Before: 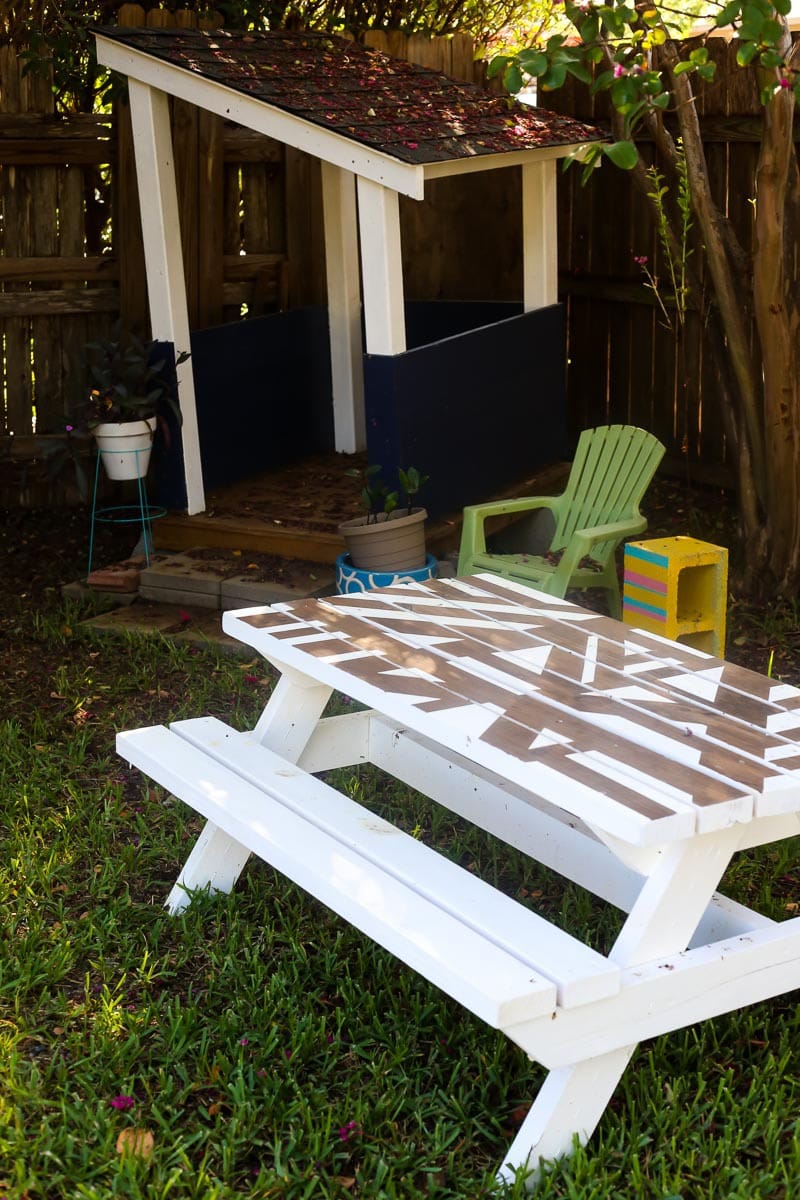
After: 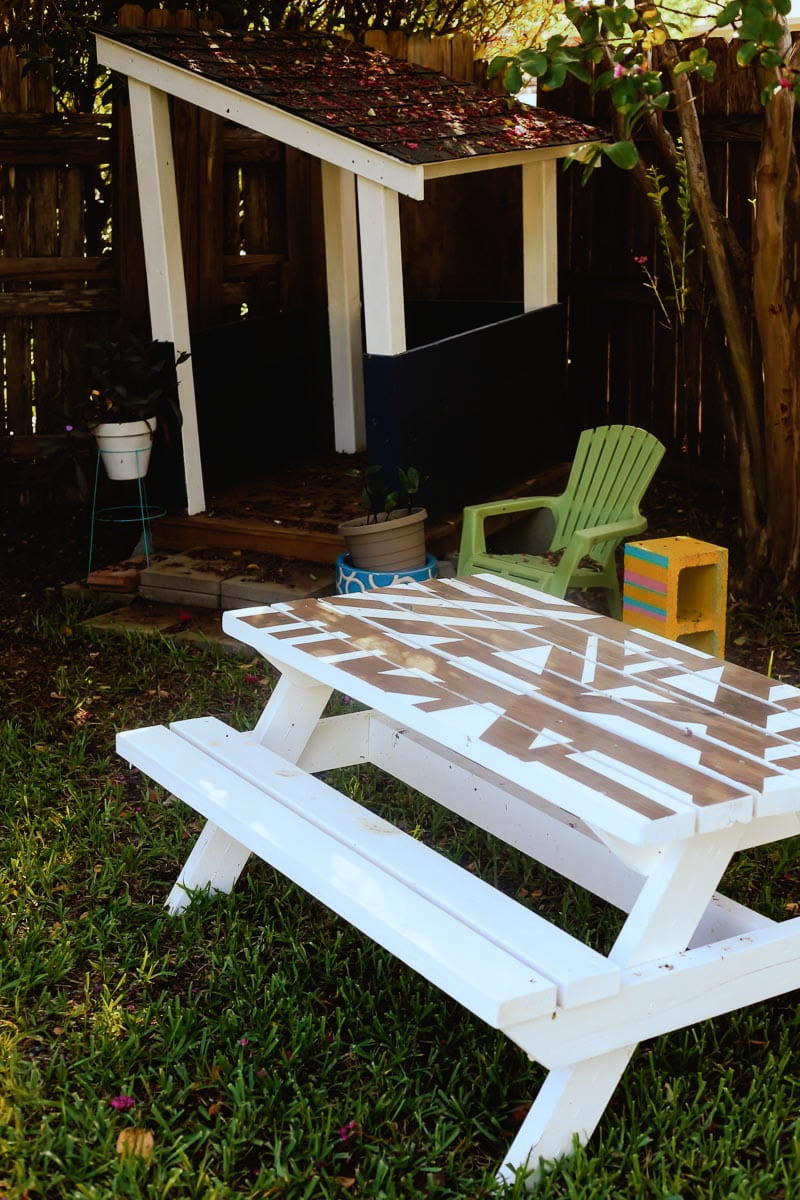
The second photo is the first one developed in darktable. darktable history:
tone curve: curves: ch0 [(0, 0) (0.003, 0.018) (0.011, 0.019) (0.025, 0.02) (0.044, 0.024) (0.069, 0.034) (0.1, 0.049) (0.136, 0.082) (0.177, 0.136) (0.224, 0.196) (0.277, 0.263) (0.335, 0.329) (0.399, 0.401) (0.468, 0.473) (0.543, 0.546) (0.623, 0.625) (0.709, 0.698) (0.801, 0.779) (0.898, 0.867) (1, 1)], preserve colors none
color look up table: target L [93.4, 86.44, 84.62, 79.07, 81.68, 73.95, 74.02, 73.31, 65.26, 58.26, 52.31, 55.64, 33.75, 34.53, 28.32, 3.769, 201.82, 83.36, 76.18, 72.85, 65.89, 57.68, 58.09, 48, 43.55, 48.32, 34.18, 37.05, 28.21, 94.93, 77.04, 71.54, 72.54, 67.47, 65.08, 61.03, 51.66, 53.66, 54, 41.5, 46.97, 30.6, 33.97, 17.59, 8.053, 87.24, 80.73, 77.25, 52.05], target a [-2.059, -25.89, -53.34, -9.056, -69.83, -34.11, -7.634, -57.76, -60.17, -54.97, -9.071, -2.914, -30.7, -29.96, -10.02, -2.981, 0, -12.32, 16.15, 7.525, 22.52, 47.85, 27.02, 56.69, 12.22, 66.15, 35.01, 48.31, 21.41, -3.703, 2.606, 31.12, 21.65, 32.77, 62.13, 67.79, 37.46, 62, 18.71, 3.87, 52.13, 0.265, 43.4, 20.16, 12.6, -27.77, -37.84, -10.4, -25.85], target b [9.044, 28.83, 5.959, 58.63, 46.54, 46.03, 29.8, 19.47, 42.71, 45.01, 44.54, 11.6, 28.72, 21.16, 26.09, 5.833, -0.001, 54.45, -0.903, 34.11, 54.15, 52.58, 22.52, -13.88, 38.4, 49.16, 35.71, 25.74, 20.86, -11.15, -9.624, -37.78, -29.9, -53.76, -61.43, -35.9, -11.69, -1.119, -82.1, -54.5, -61.63, 0.668, -31.53, -42.84, -8.72, -7.558, -31.15, -40.36, -18.56], num patches 49
